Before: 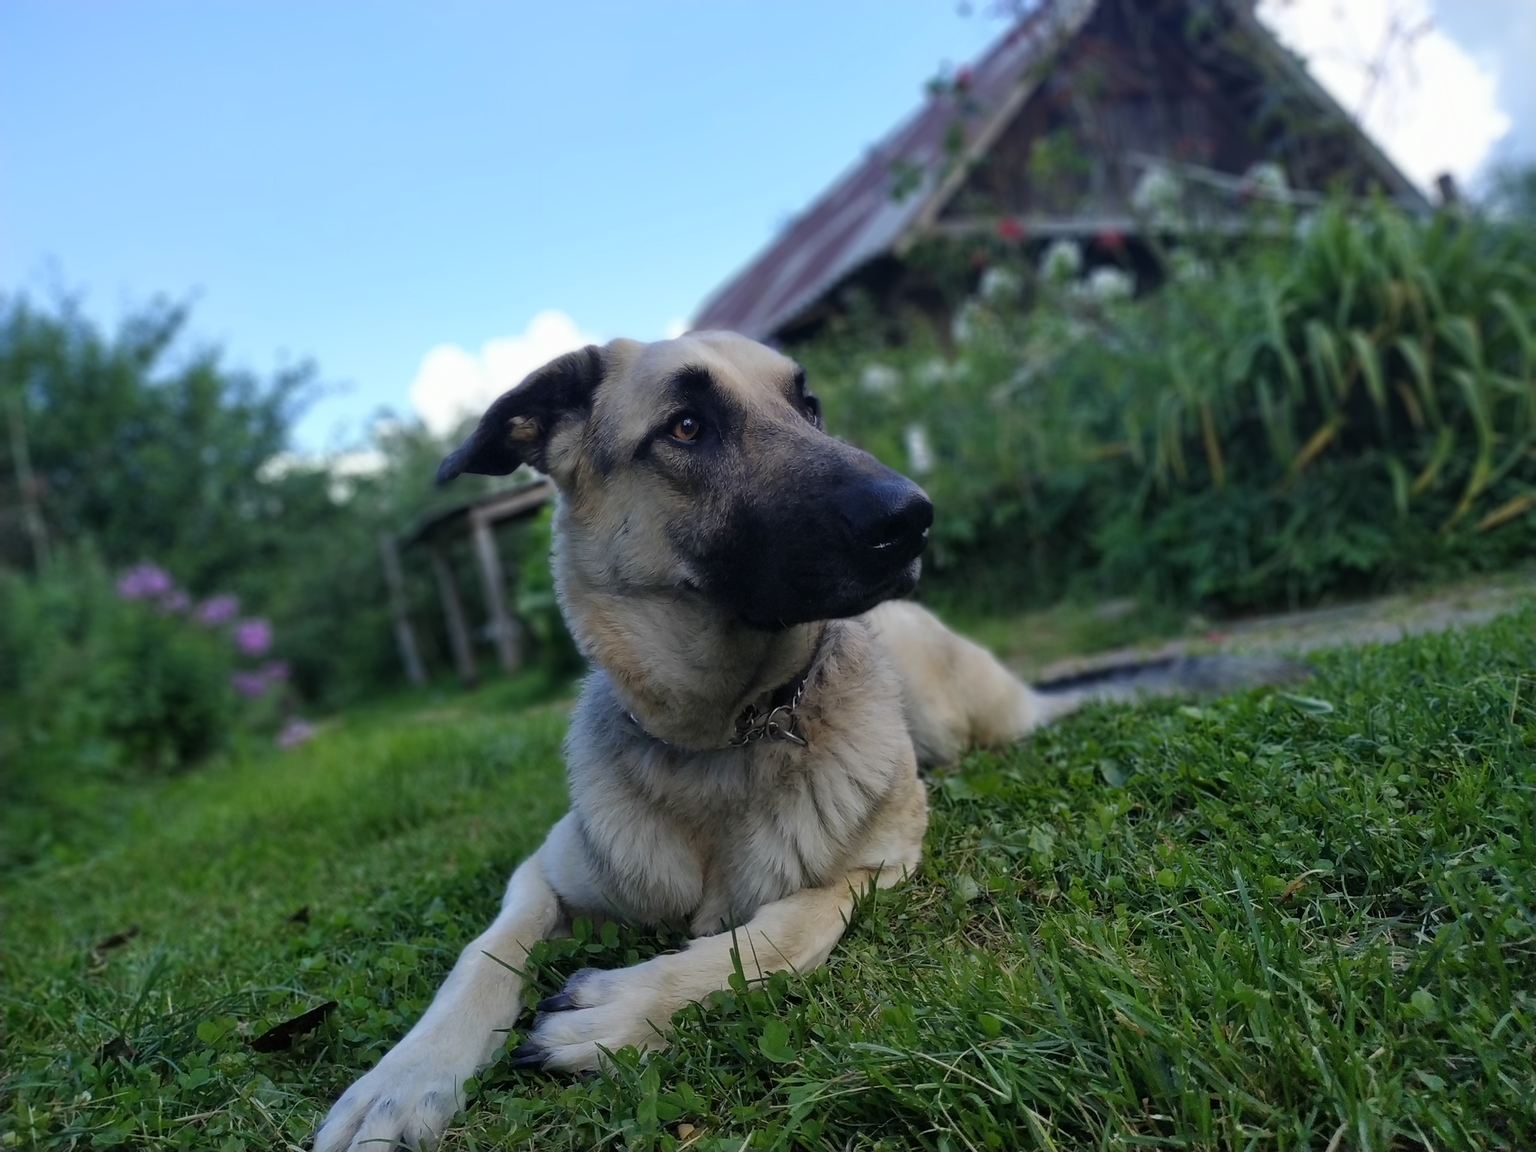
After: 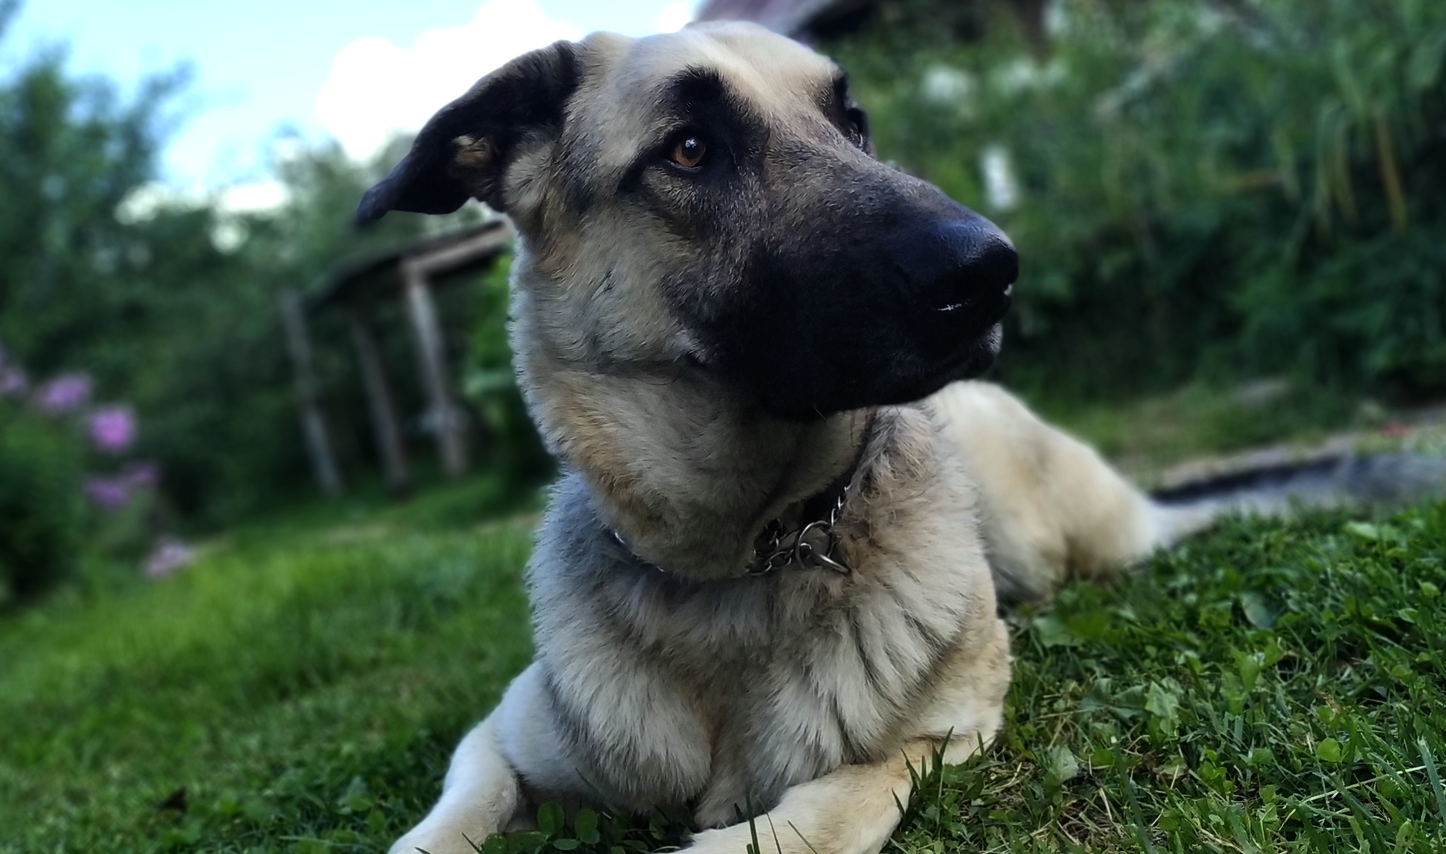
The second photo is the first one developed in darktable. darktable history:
crop: left 11.051%, top 27.345%, right 18.307%, bottom 16.999%
tone equalizer: -8 EV -0.783 EV, -7 EV -0.74 EV, -6 EV -0.634 EV, -5 EV -0.411 EV, -3 EV 0.387 EV, -2 EV 0.6 EV, -1 EV 0.683 EV, +0 EV 0.766 EV, edges refinement/feathering 500, mask exposure compensation -1.57 EV, preserve details no
color correction: highlights a* -2.67, highlights b* 2.3
